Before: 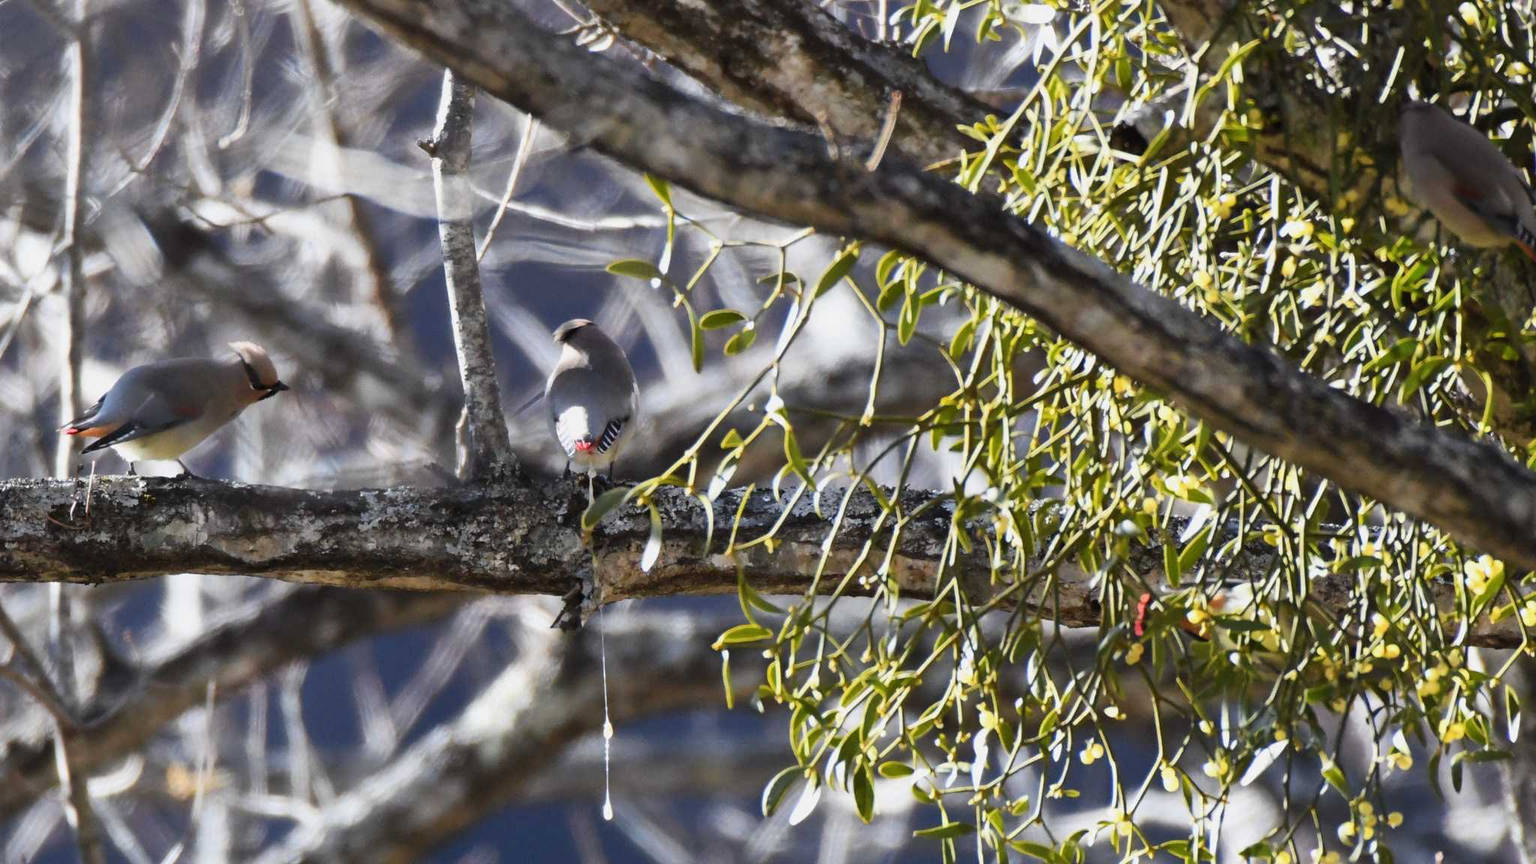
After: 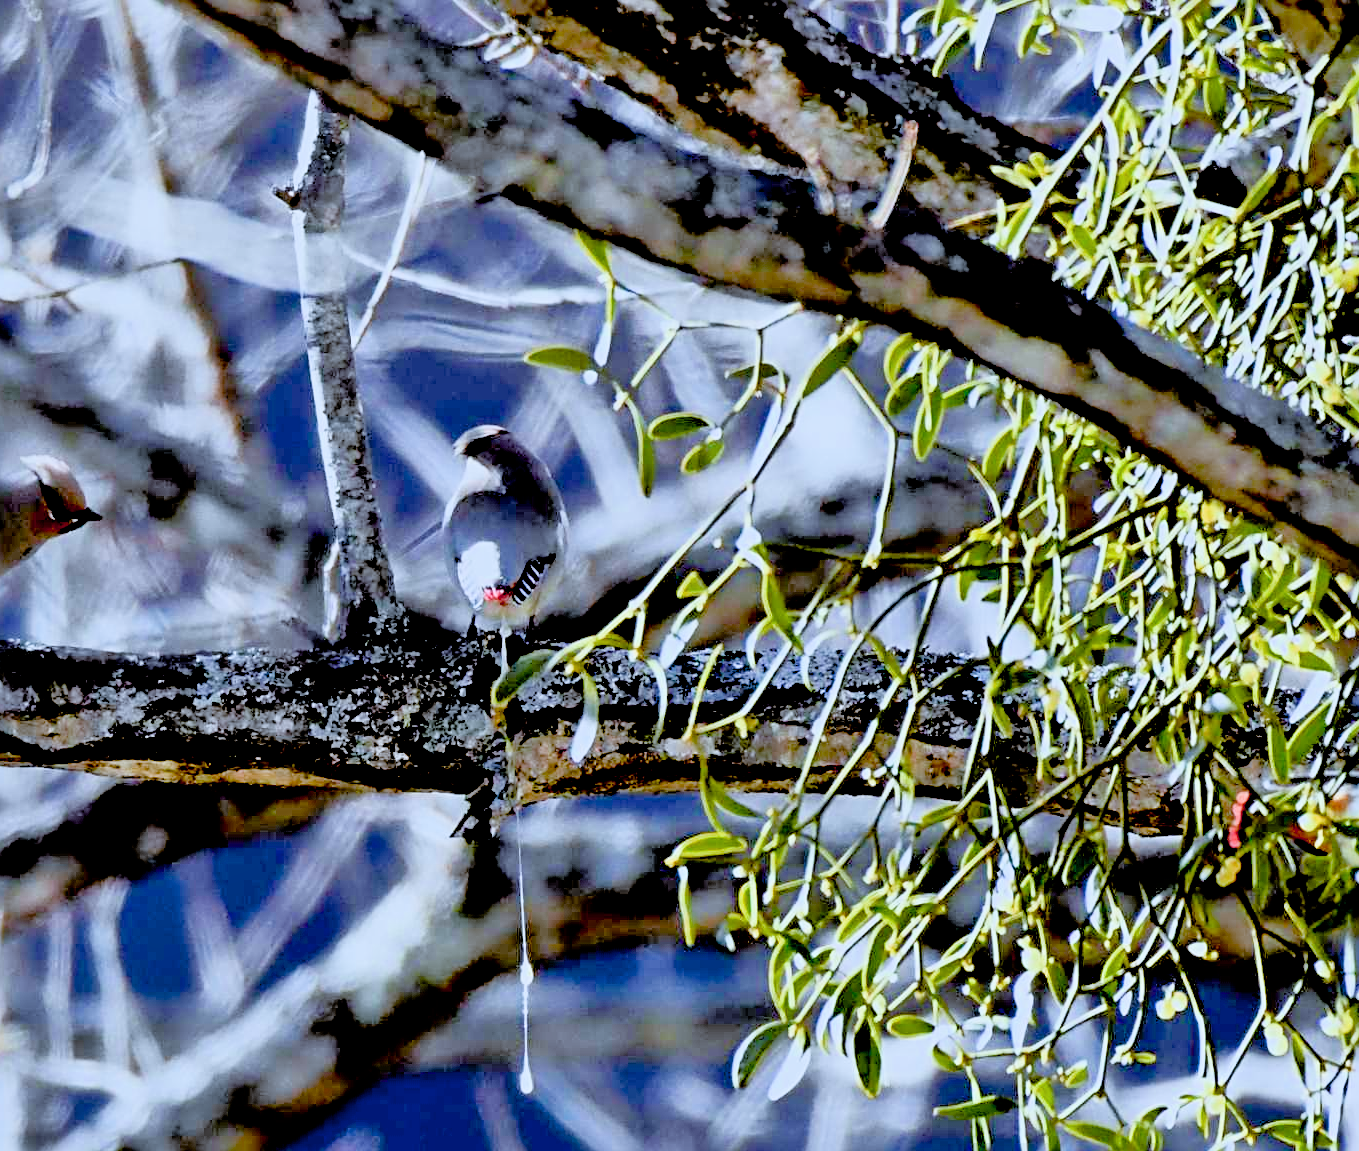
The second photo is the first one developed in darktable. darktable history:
crop and rotate: left 13.88%, right 19.72%
contrast brightness saturation: contrast 0.074
exposure: black level correction 0.039, exposure 0.499 EV, compensate highlight preservation false
filmic rgb: black relative exposure -5.05 EV, white relative exposure 3.98 EV, threshold 2.95 EV, hardness 2.9, contrast 1.185, enable highlight reconstruction true
color calibration: illuminant custom, x 0.389, y 0.387, temperature 3824.19 K
sharpen: radius 3.137
tone equalizer: -7 EV 0.148 EV, -6 EV 0.625 EV, -5 EV 1.17 EV, -4 EV 1.36 EV, -3 EV 1.18 EV, -2 EV 0.6 EV, -1 EV 0.146 EV
